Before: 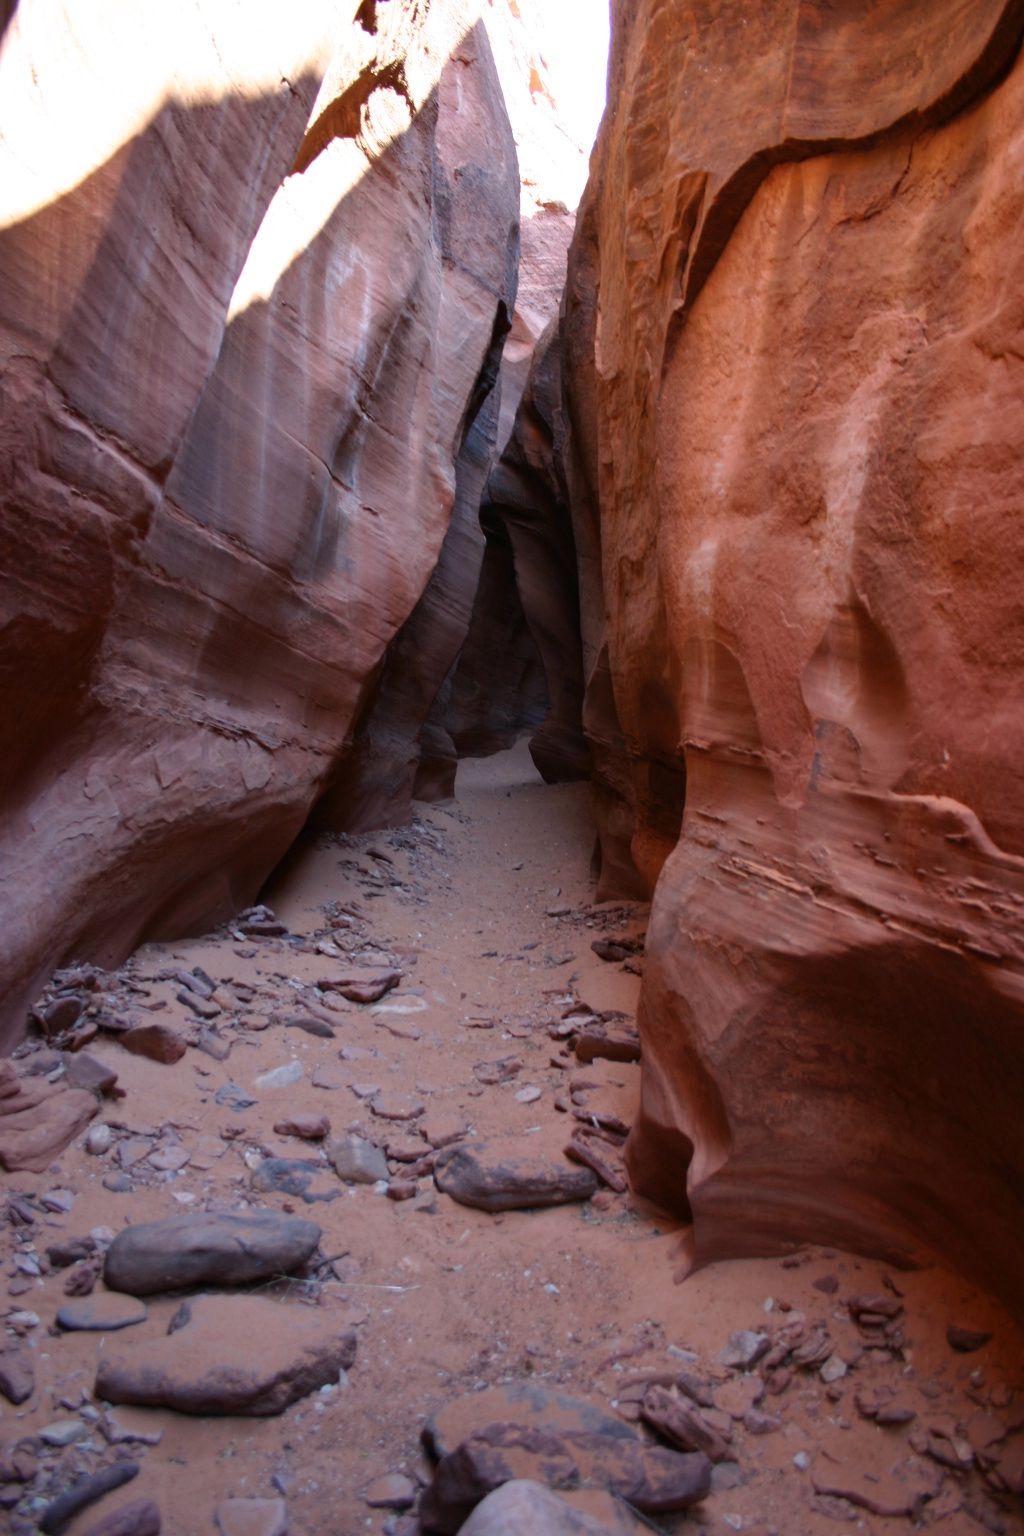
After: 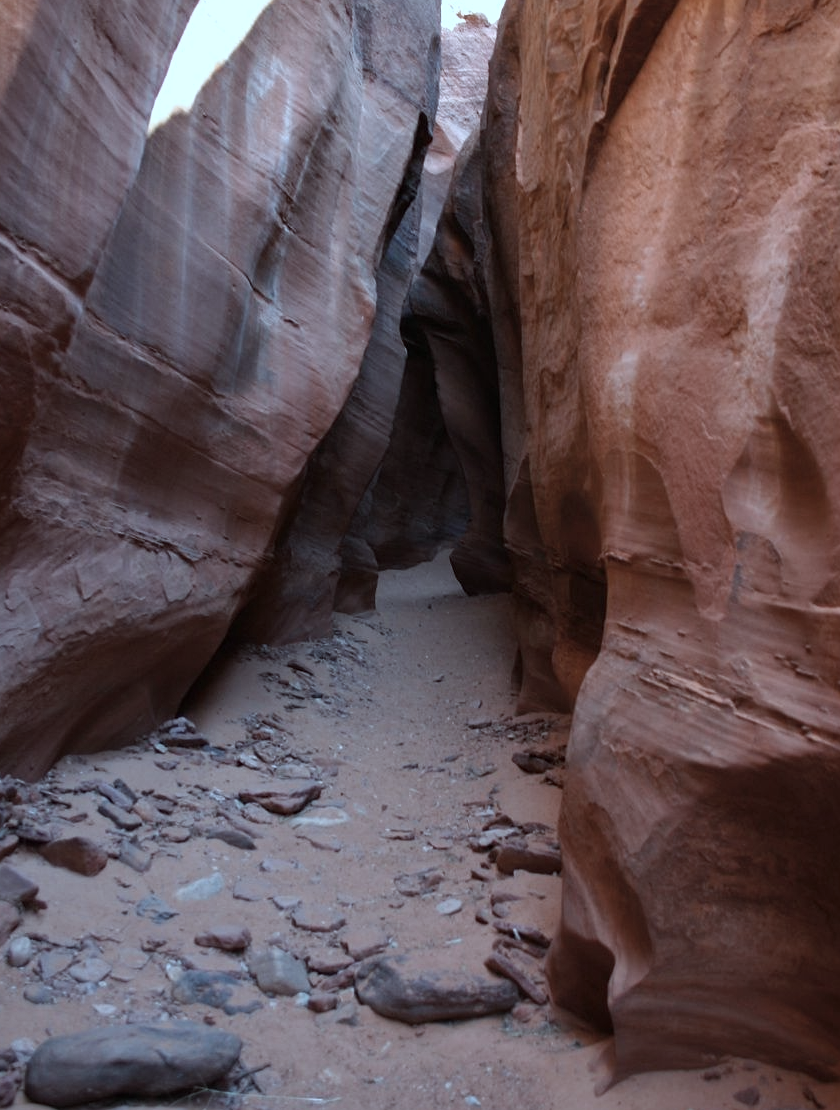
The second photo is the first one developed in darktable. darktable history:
color correction: highlights a* -12.7, highlights b* -18.06, saturation 0.701
sharpen: radius 1.314, amount 0.299, threshold 0.097
crop: left 7.792%, top 12.244%, right 10.108%, bottom 15.458%
